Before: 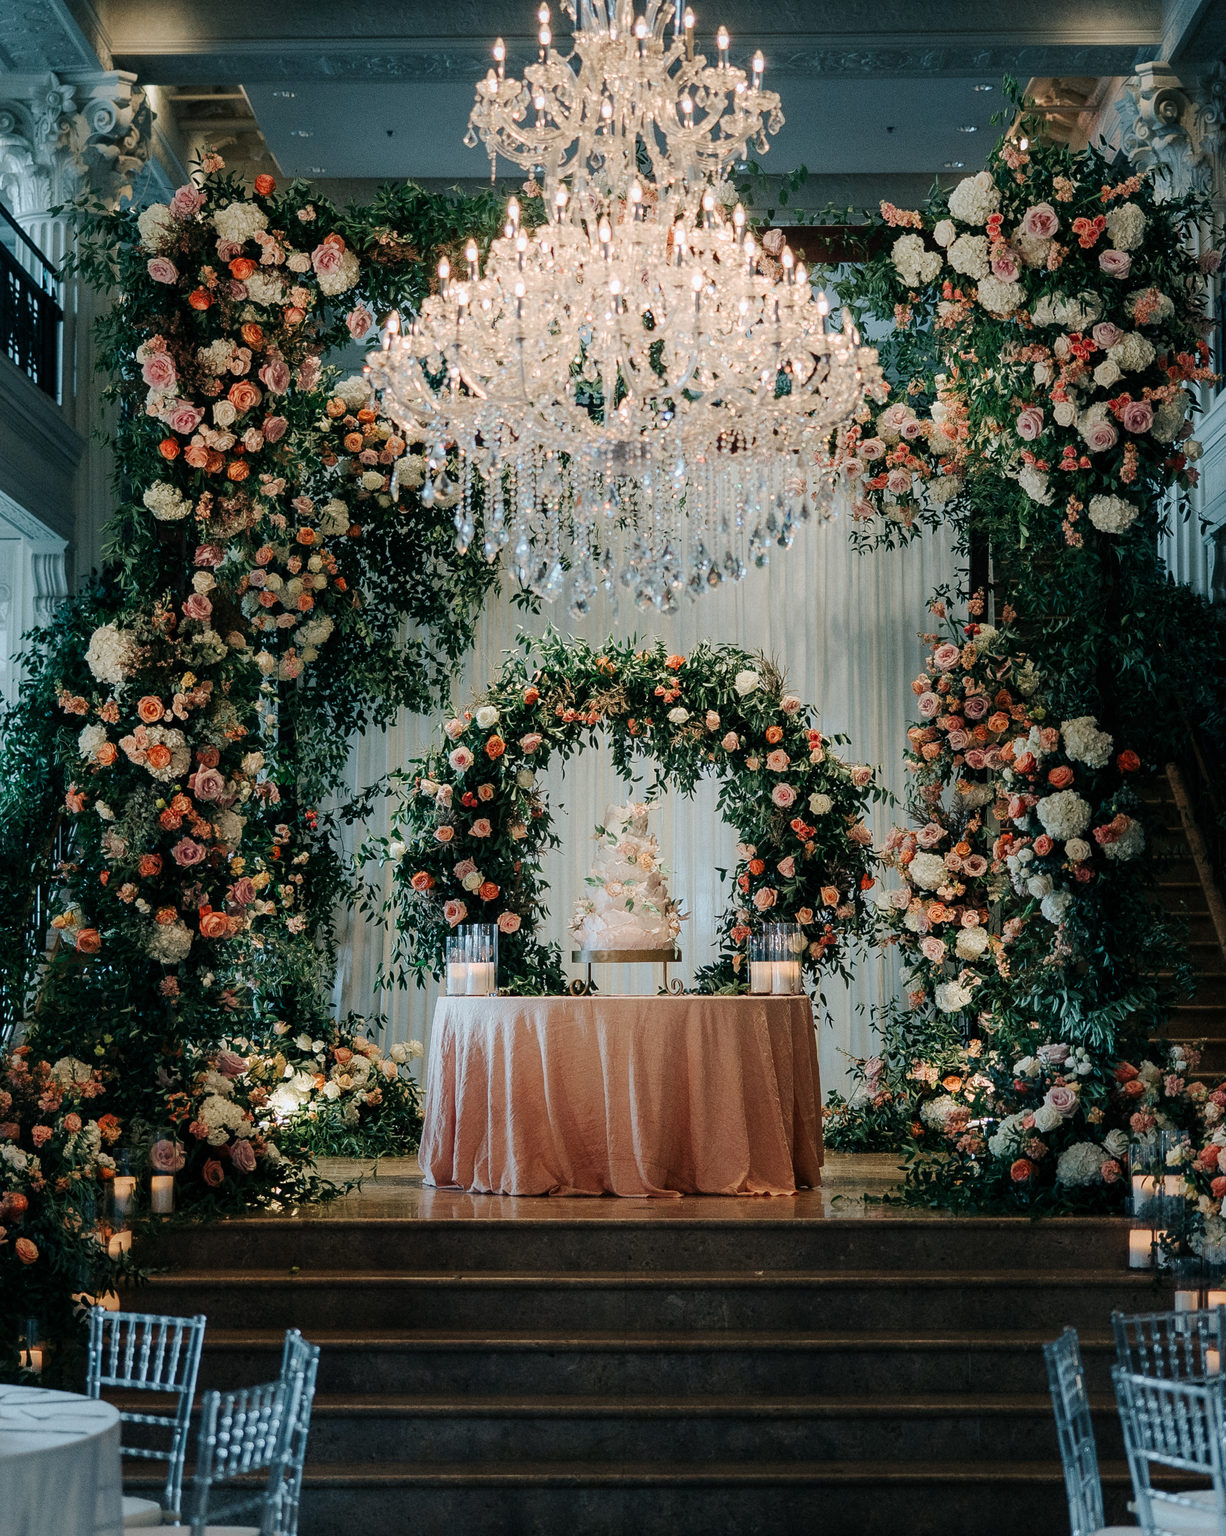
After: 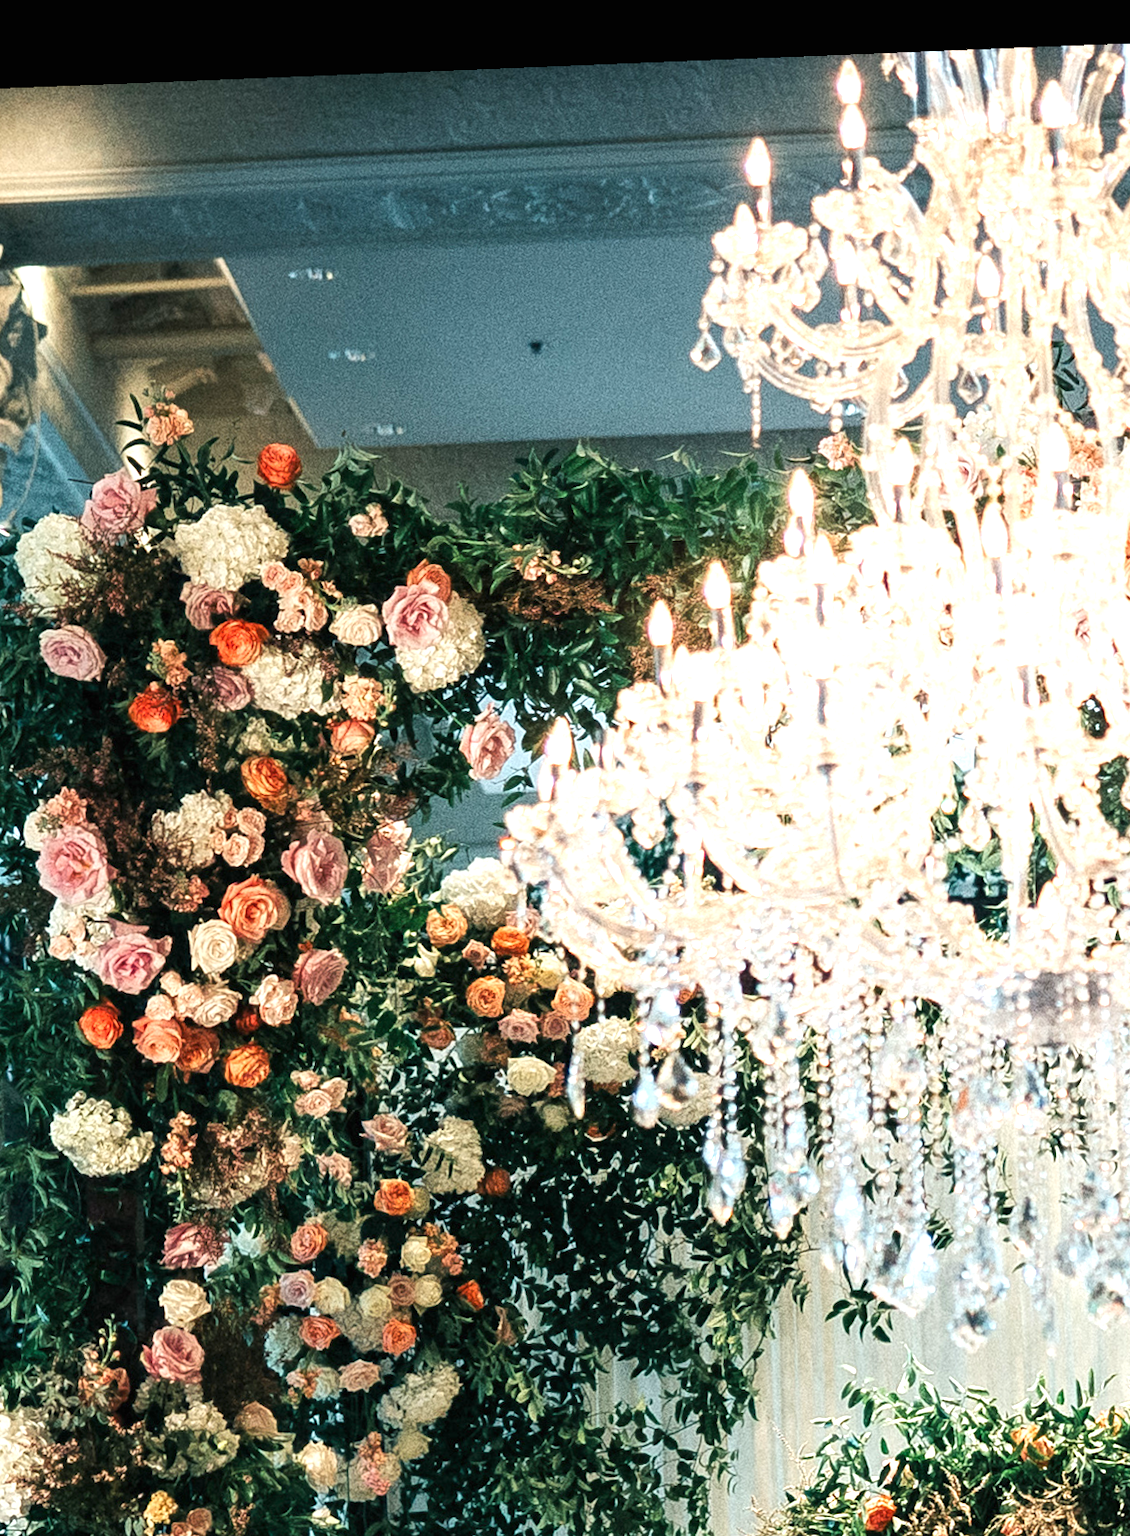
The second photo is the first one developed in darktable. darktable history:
exposure: black level correction 0, exposure 1.198 EV, compensate exposure bias true, compensate highlight preservation false
rotate and perspective: rotation -2.29°, automatic cropping off
crop and rotate: left 10.817%, top 0.062%, right 47.194%, bottom 53.626%
